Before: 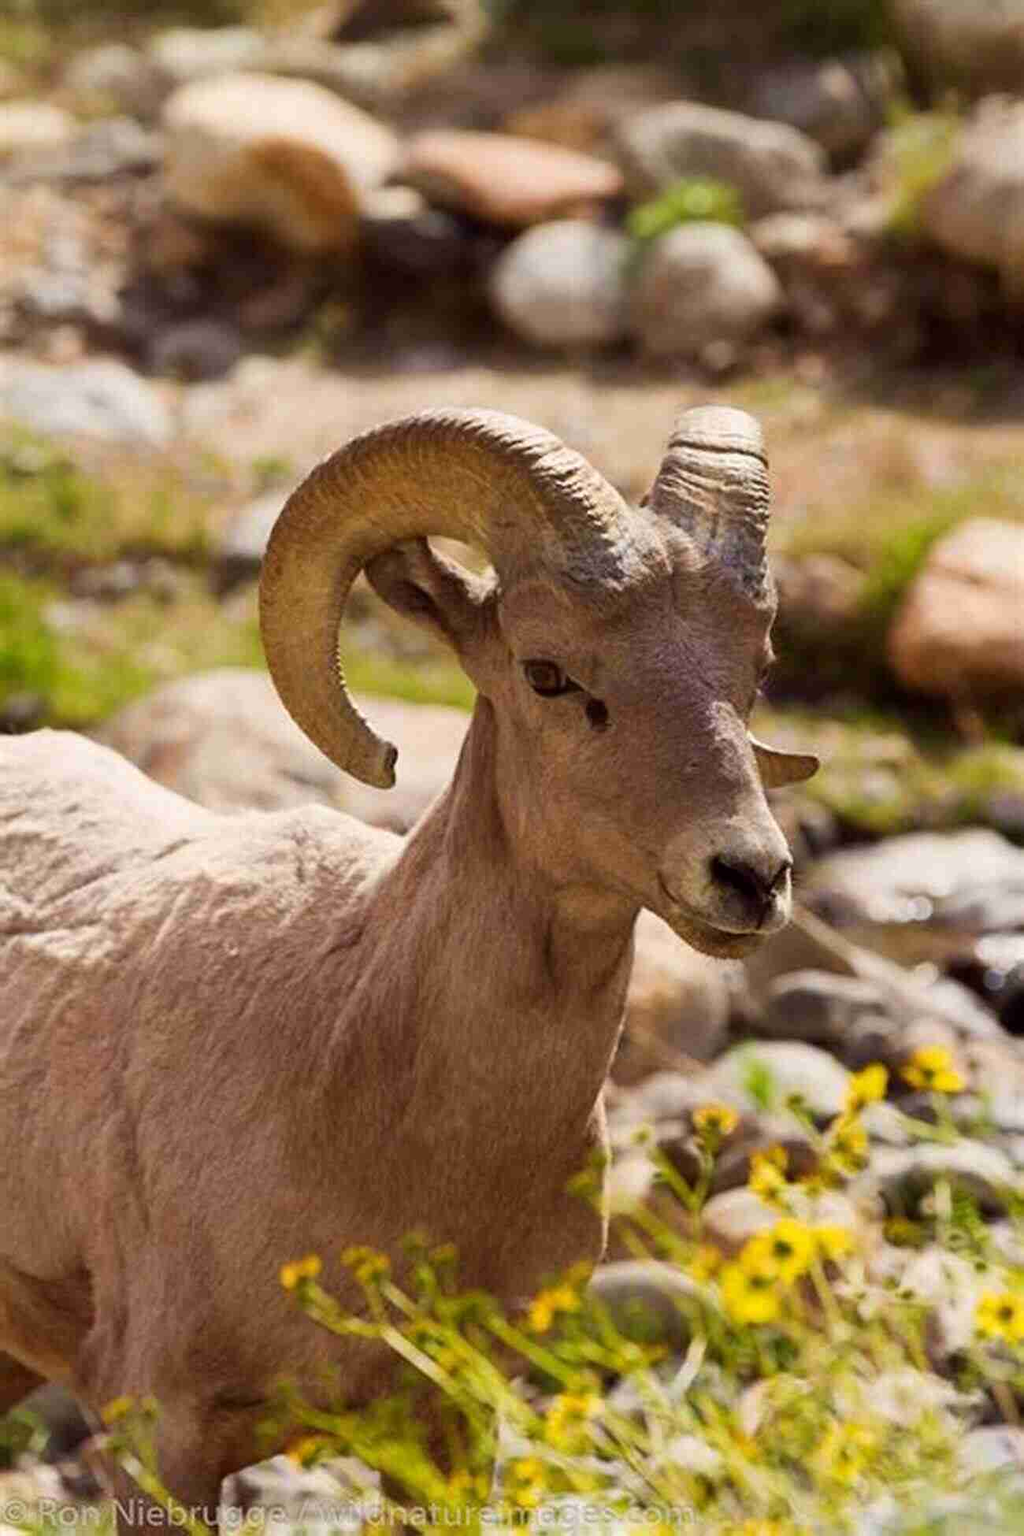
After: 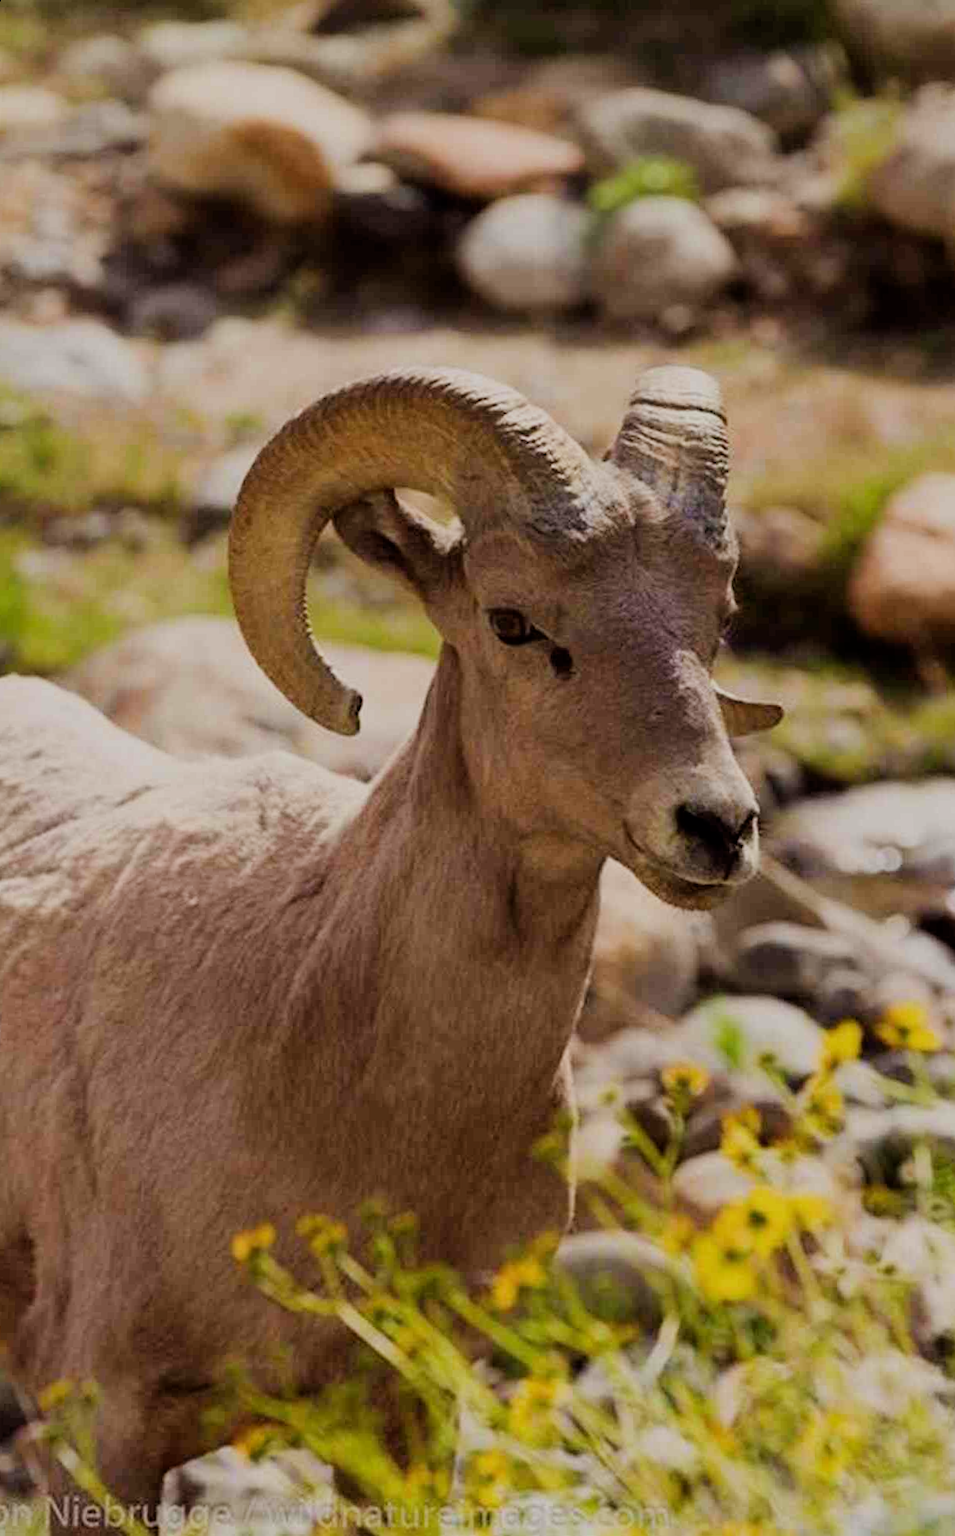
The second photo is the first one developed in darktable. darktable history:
rotate and perspective: rotation 0.215°, lens shift (vertical) -0.139, crop left 0.069, crop right 0.939, crop top 0.002, crop bottom 0.996
exposure: exposure -0.177 EV, compensate highlight preservation false
filmic rgb: black relative exposure -7.65 EV, white relative exposure 4.56 EV, hardness 3.61
